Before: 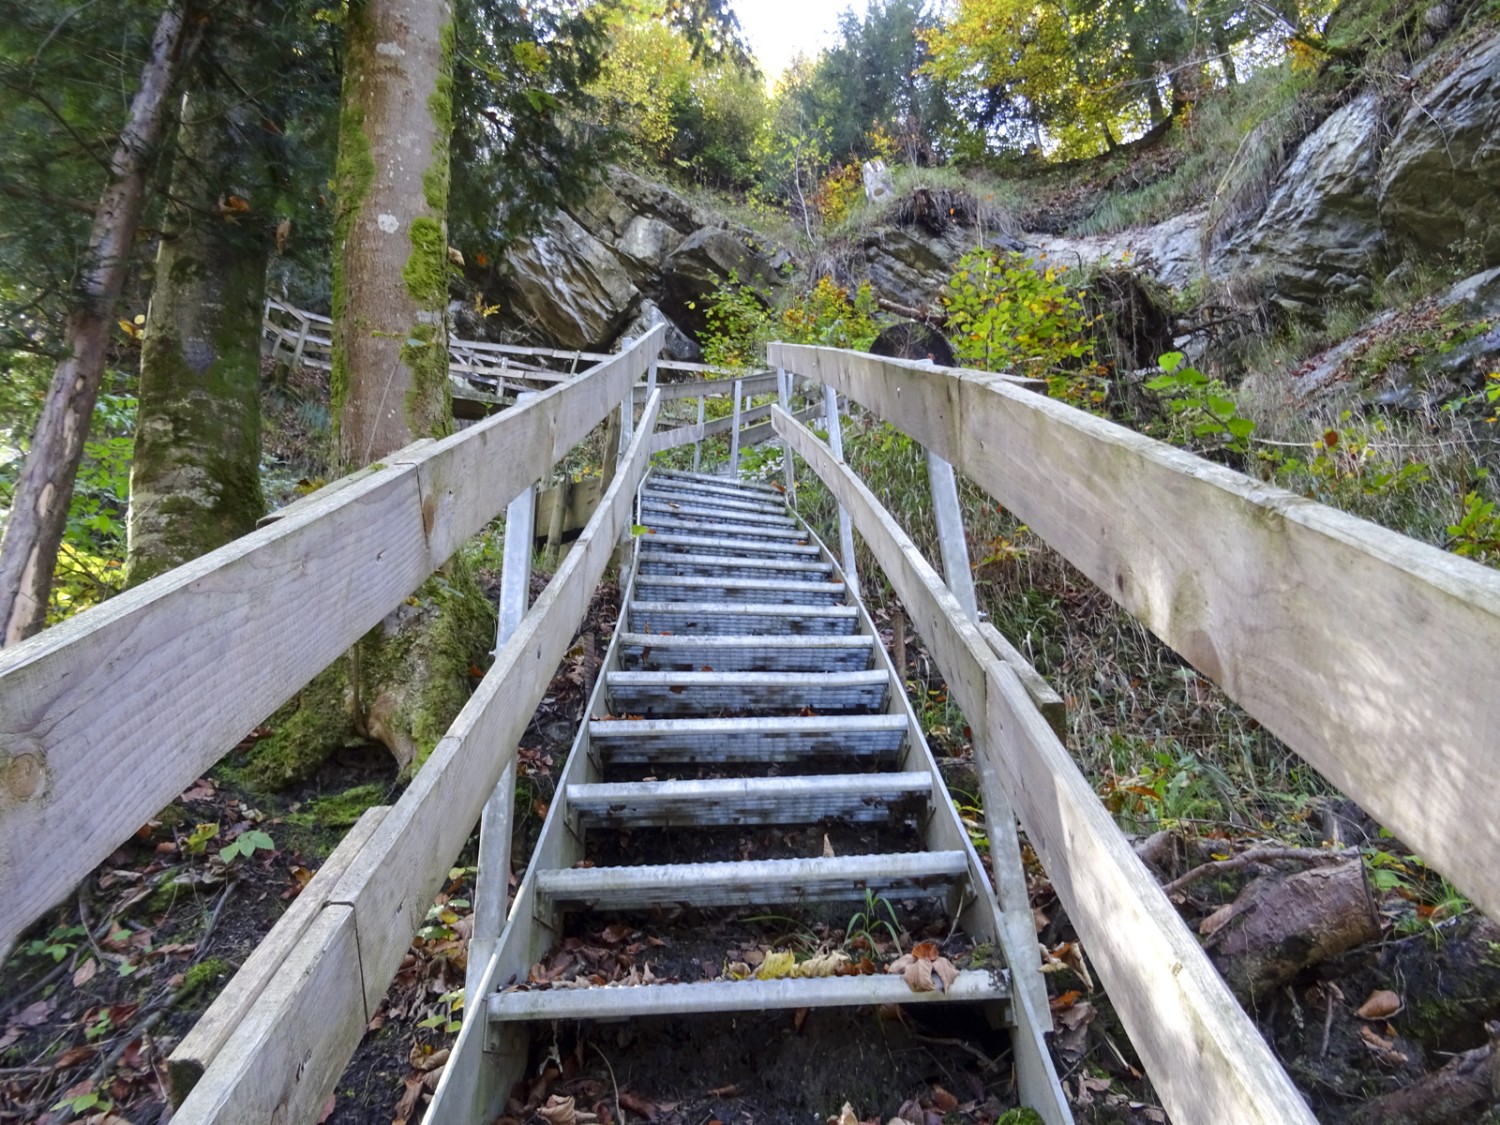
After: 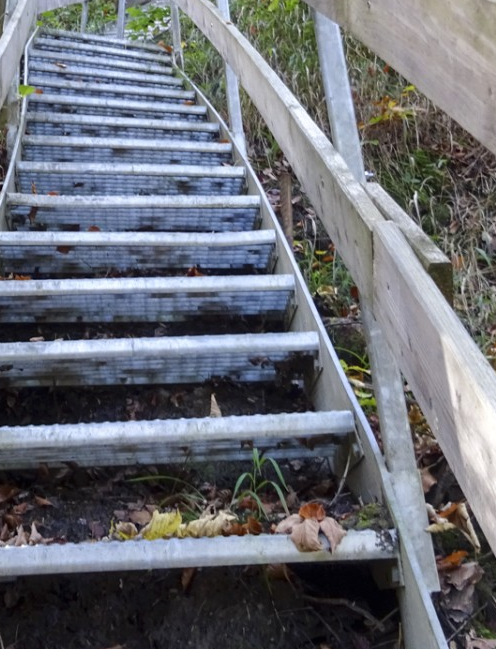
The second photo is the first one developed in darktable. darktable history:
exposure: black level correction 0, compensate exposure bias true, compensate highlight preservation false
crop: left 40.878%, top 39.176%, right 25.993%, bottom 3.081%
